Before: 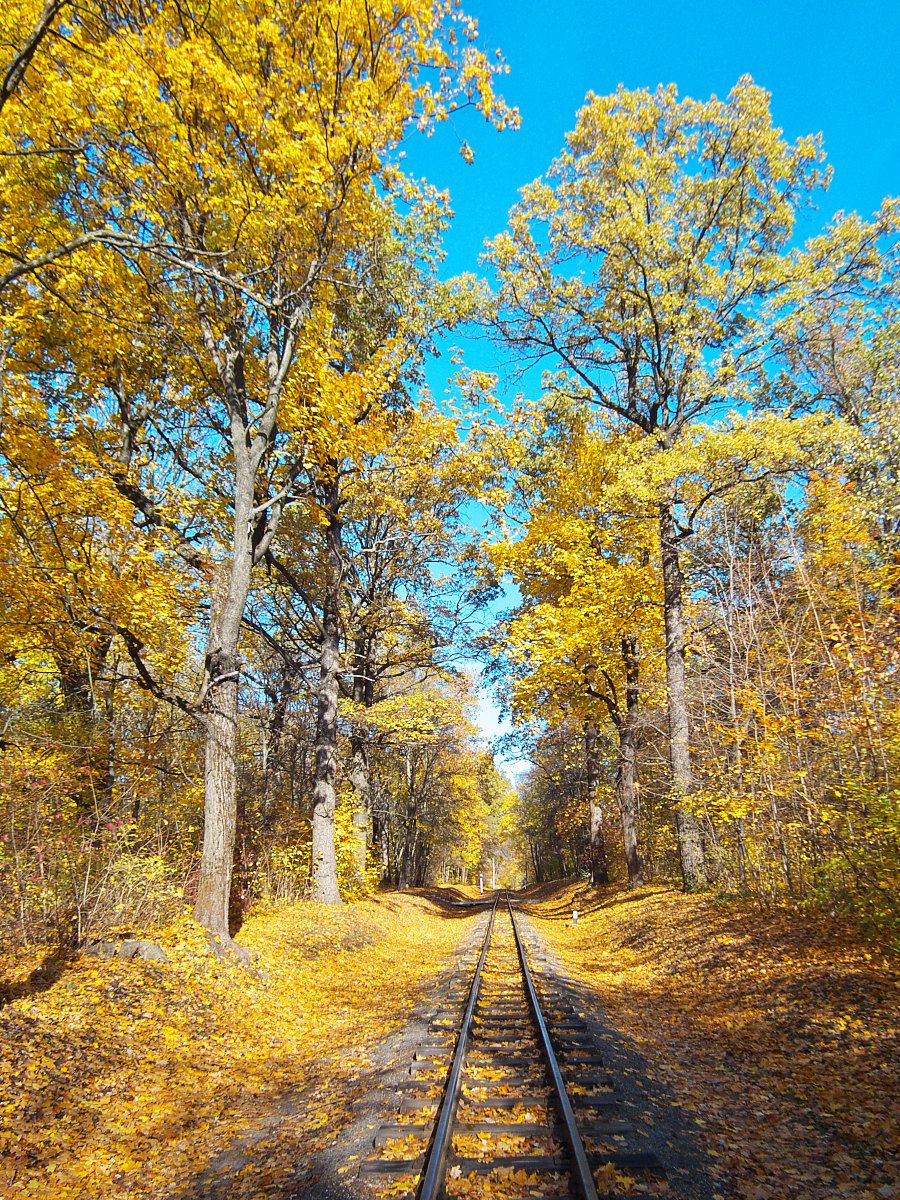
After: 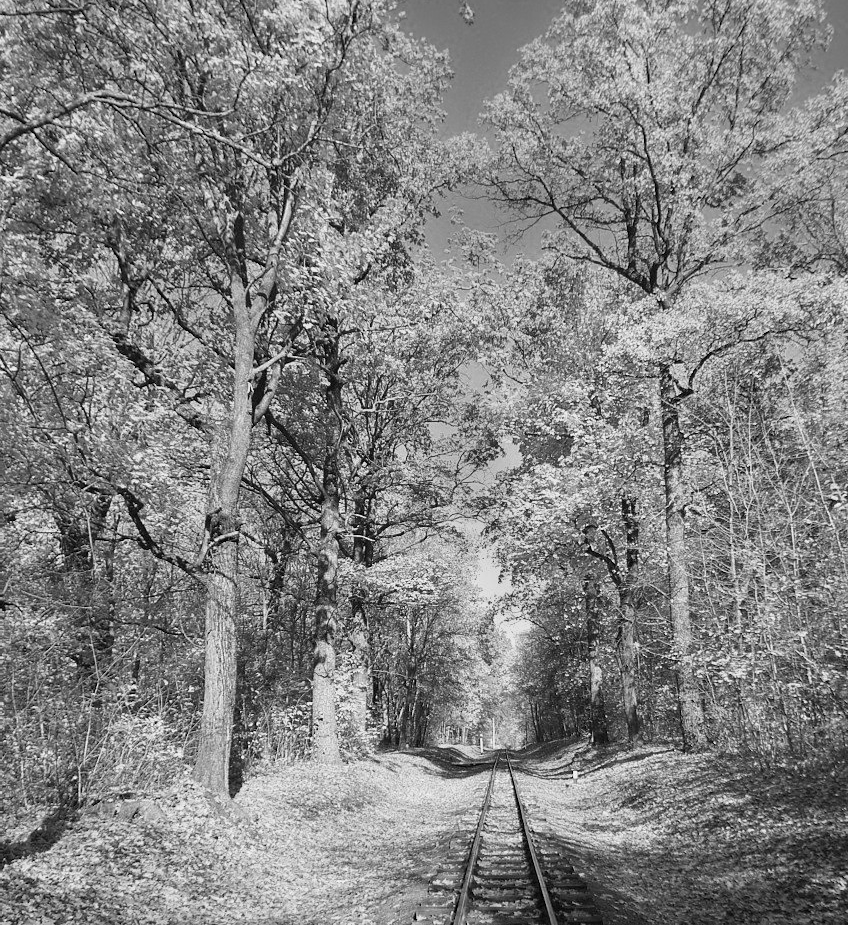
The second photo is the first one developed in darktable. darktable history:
white balance: red 0.98, blue 1.034
base curve: preserve colors none
crop and rotate: angle 0.03°, top 11.643%, right 5.651%, bottom 11.189%
monochrome: a 26.22, b 42.67, size 0.8
